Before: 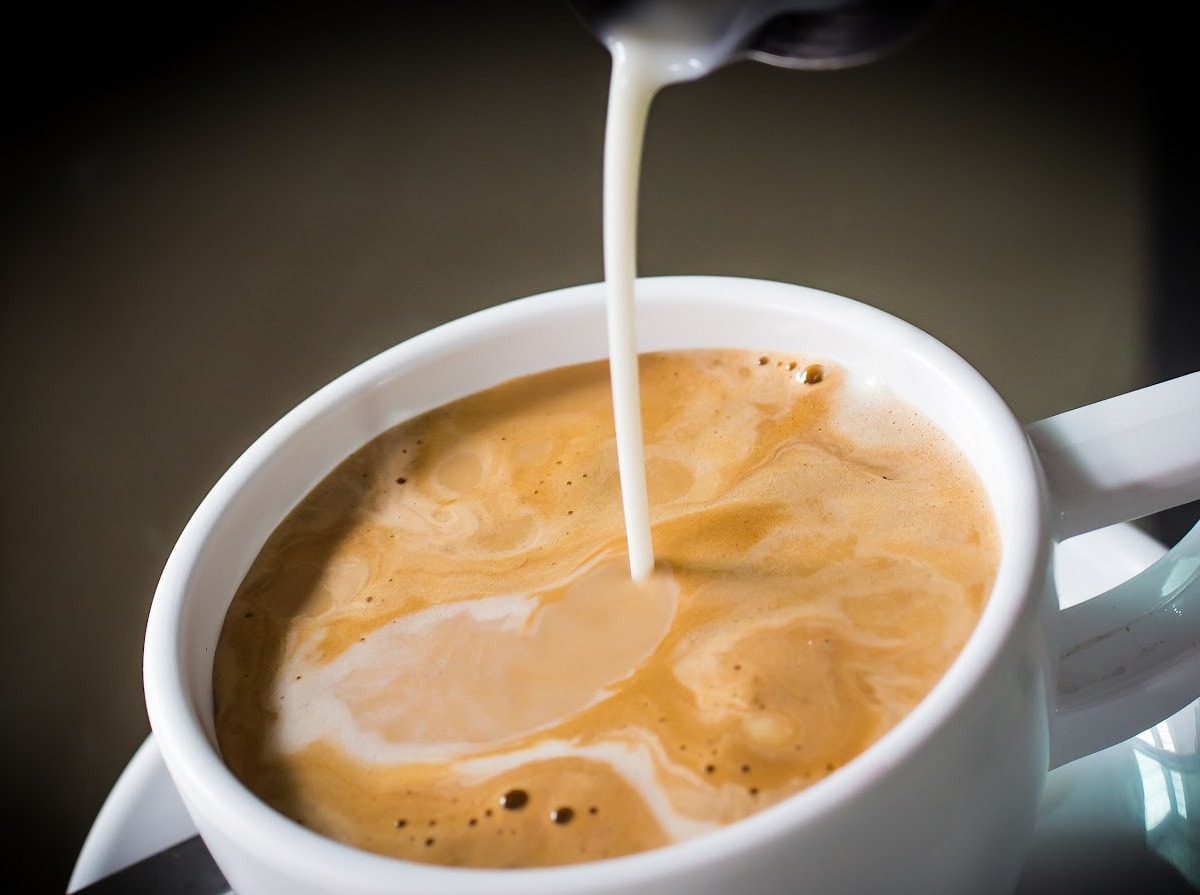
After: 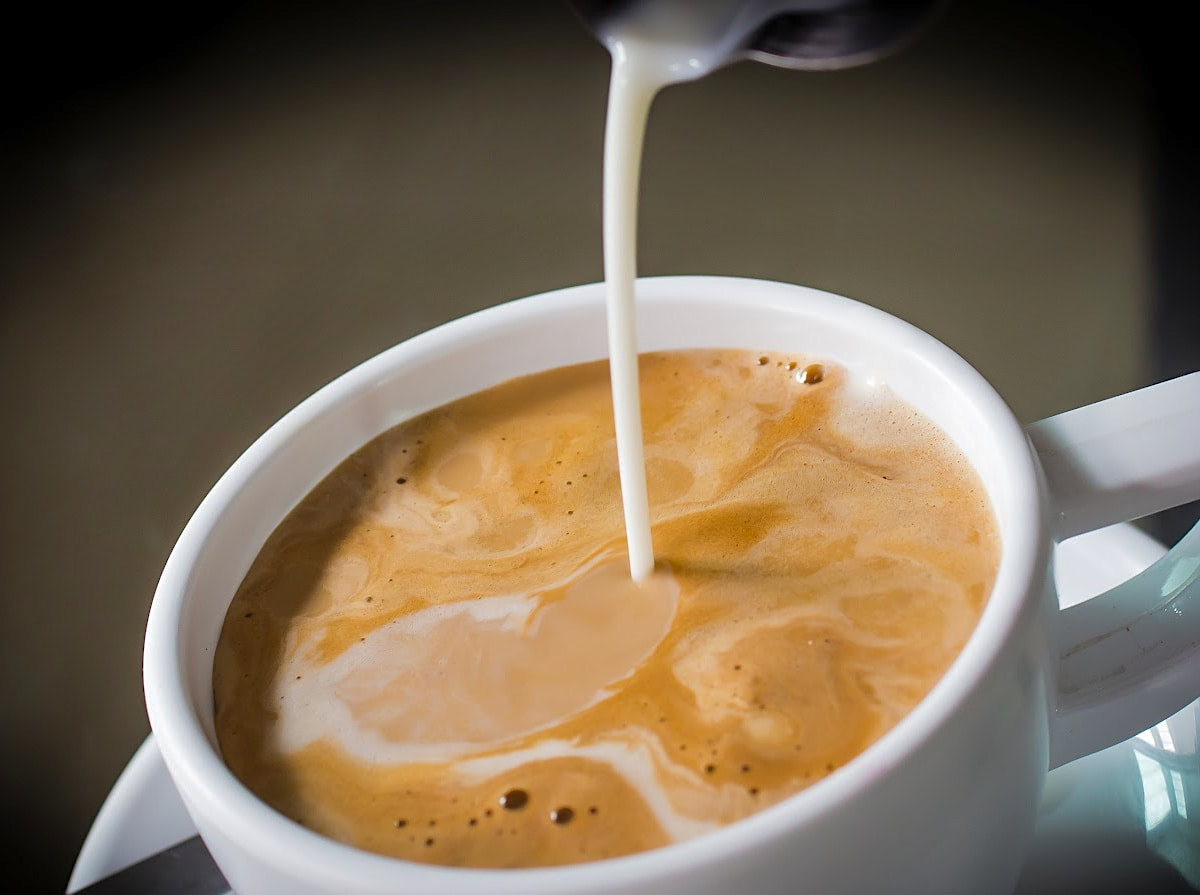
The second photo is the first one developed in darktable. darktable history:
shadows and highlights: on, module defaults
sharpen: amount 0.216
